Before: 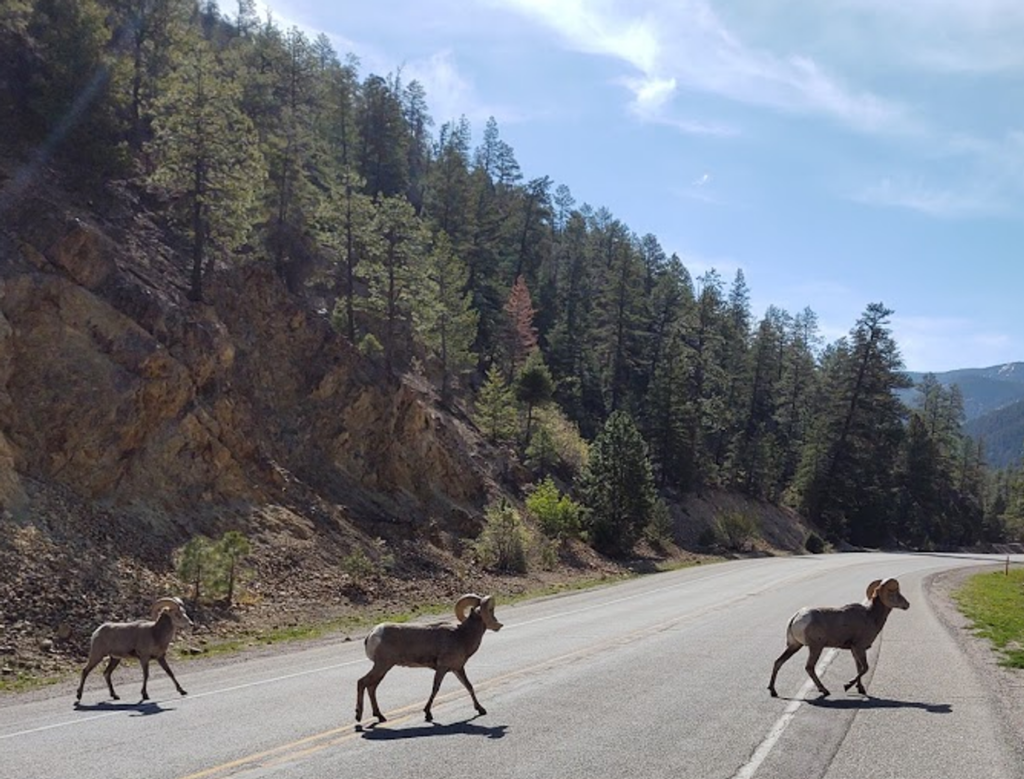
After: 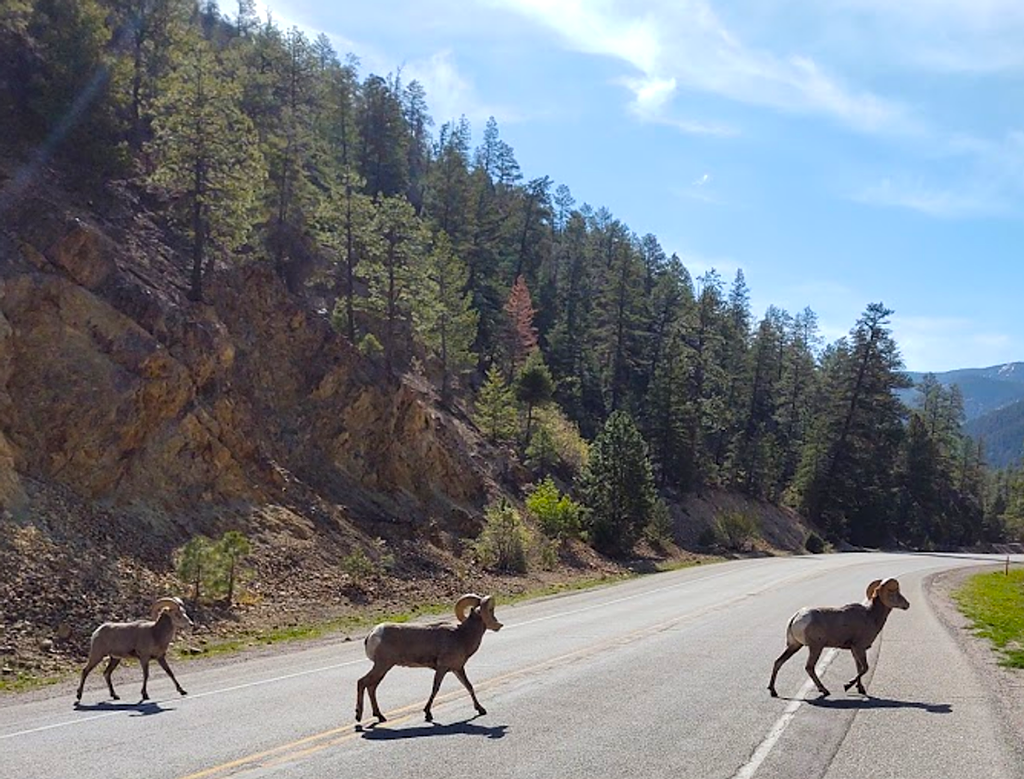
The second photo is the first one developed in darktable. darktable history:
color balance rgb: perceptual saturation grading › global saturation 20%, global vibrance 20%
sharpen: radius 0.969, amount 0.604
exposure: exposure 0.191 EV, compensate highlight preservation false
